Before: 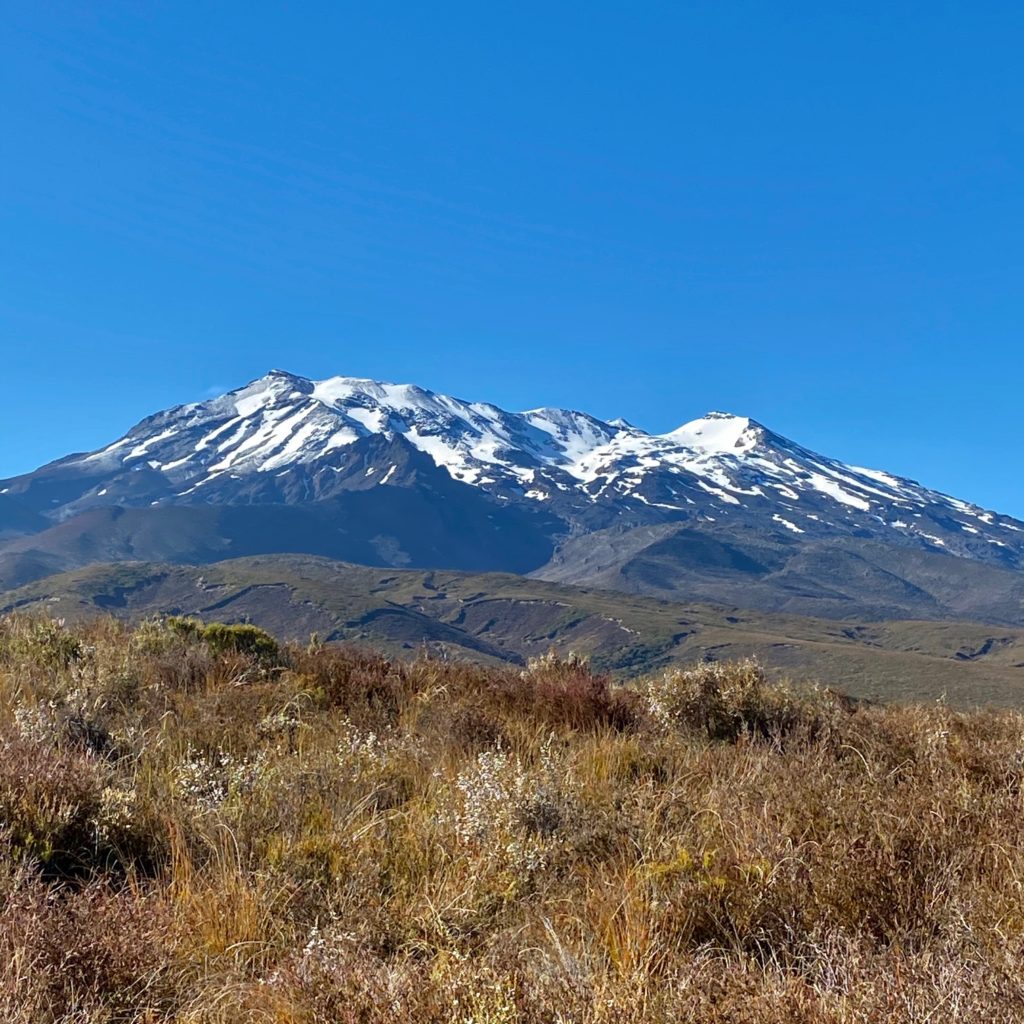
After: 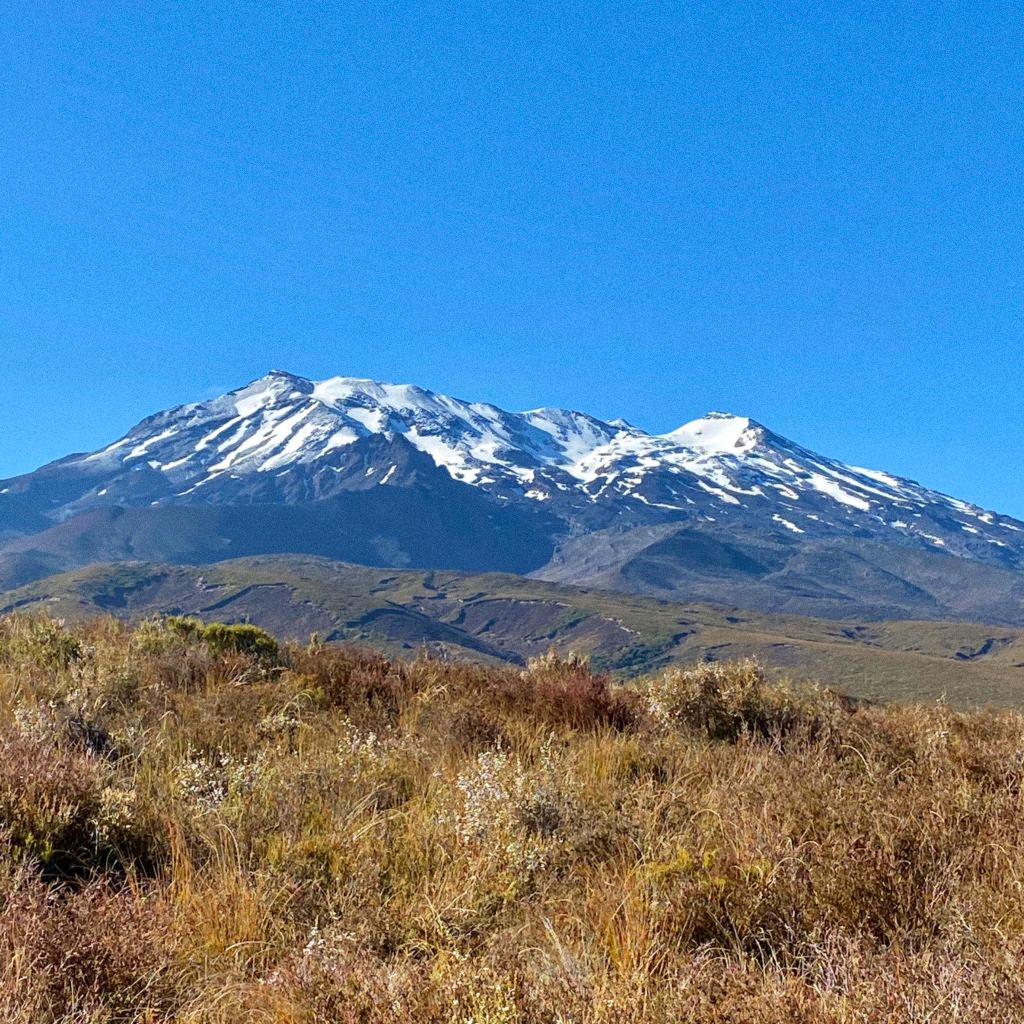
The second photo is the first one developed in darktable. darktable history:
base curve: curves: ch0 [(0, 0) (0.262, 0.32) (0.722, 0.705) (1, 1)]
grain: coarseness 0.09 ISO
velvia: on, module defaults
